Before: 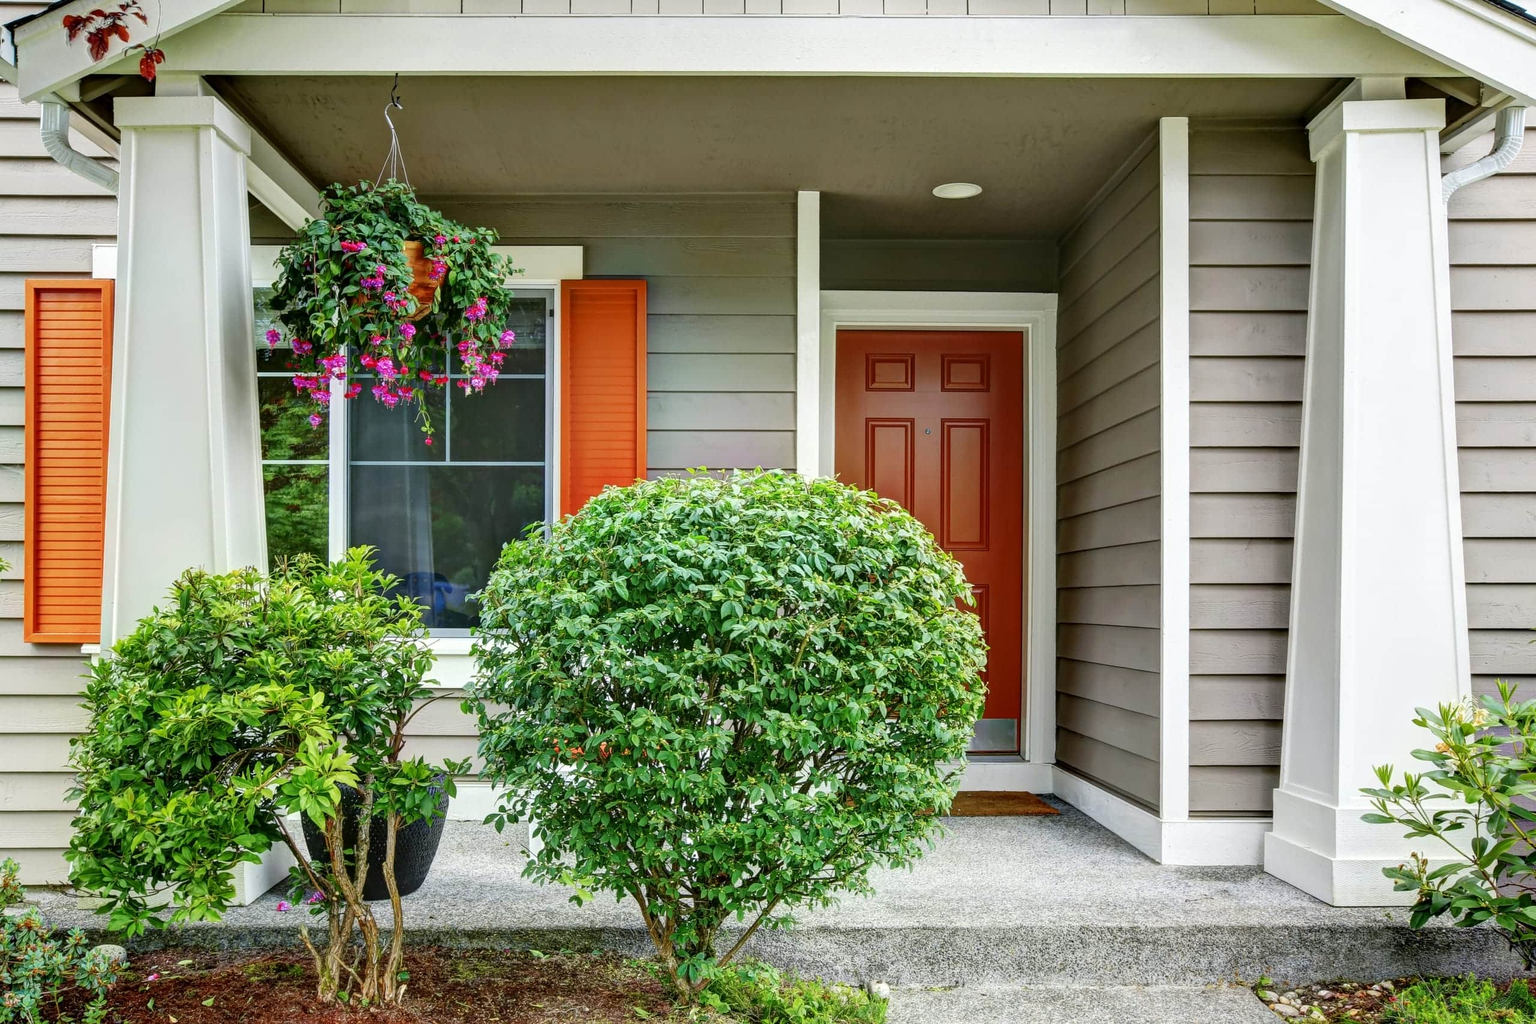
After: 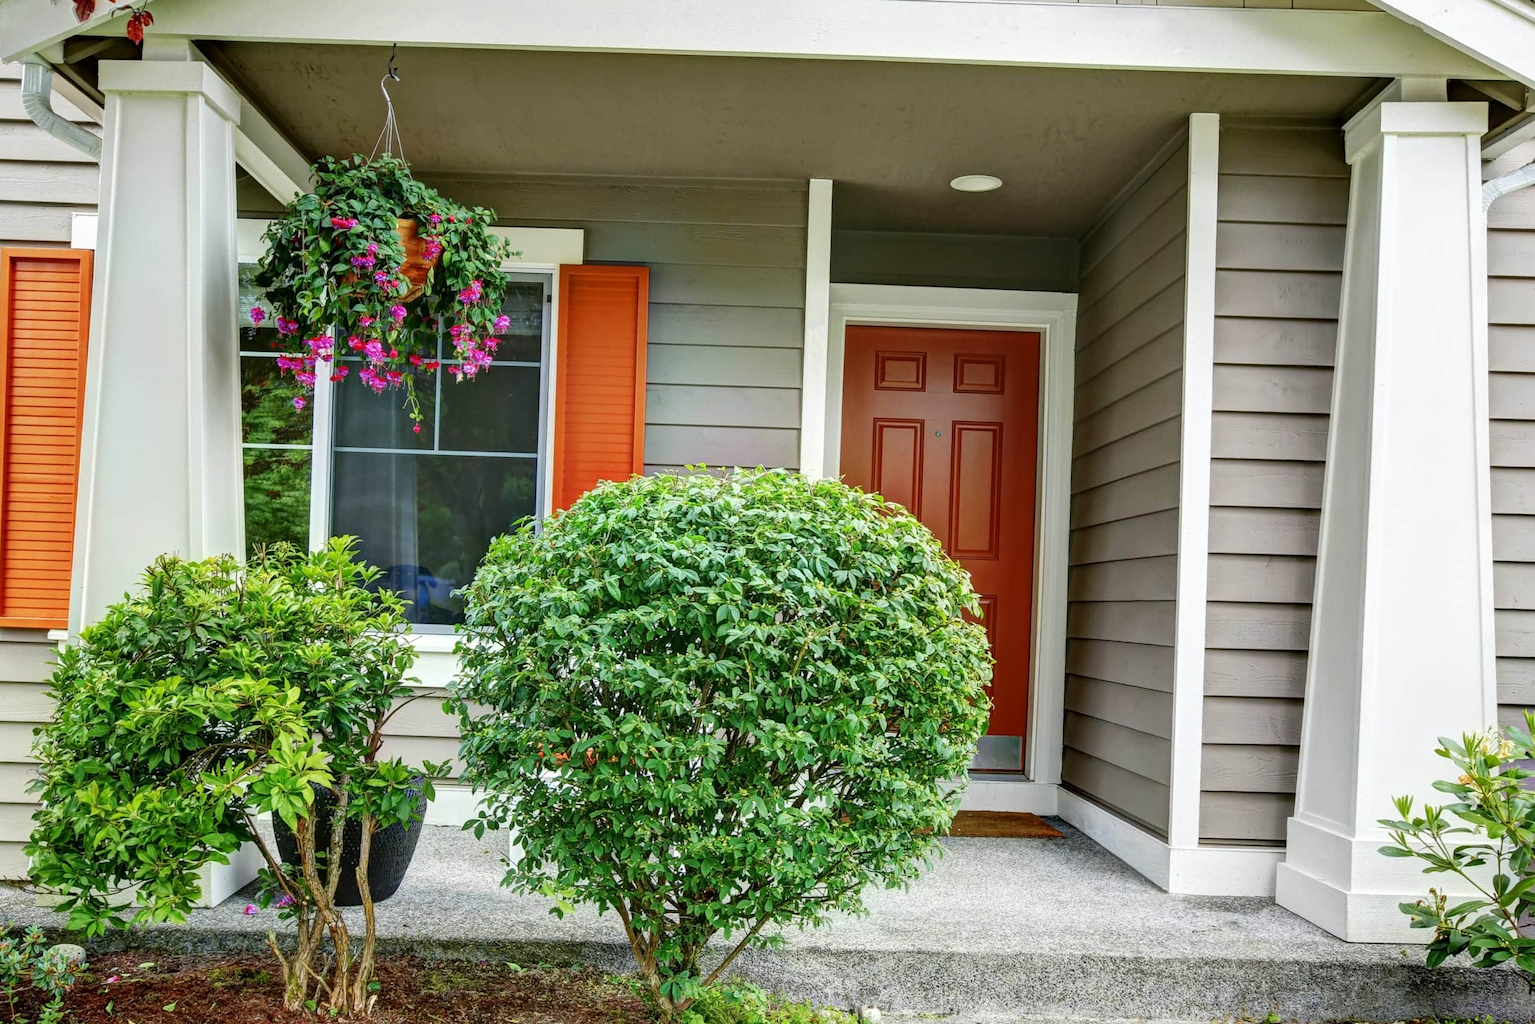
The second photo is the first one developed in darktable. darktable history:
crop and rotate: angle -1.69°
white balance: emerald 1
